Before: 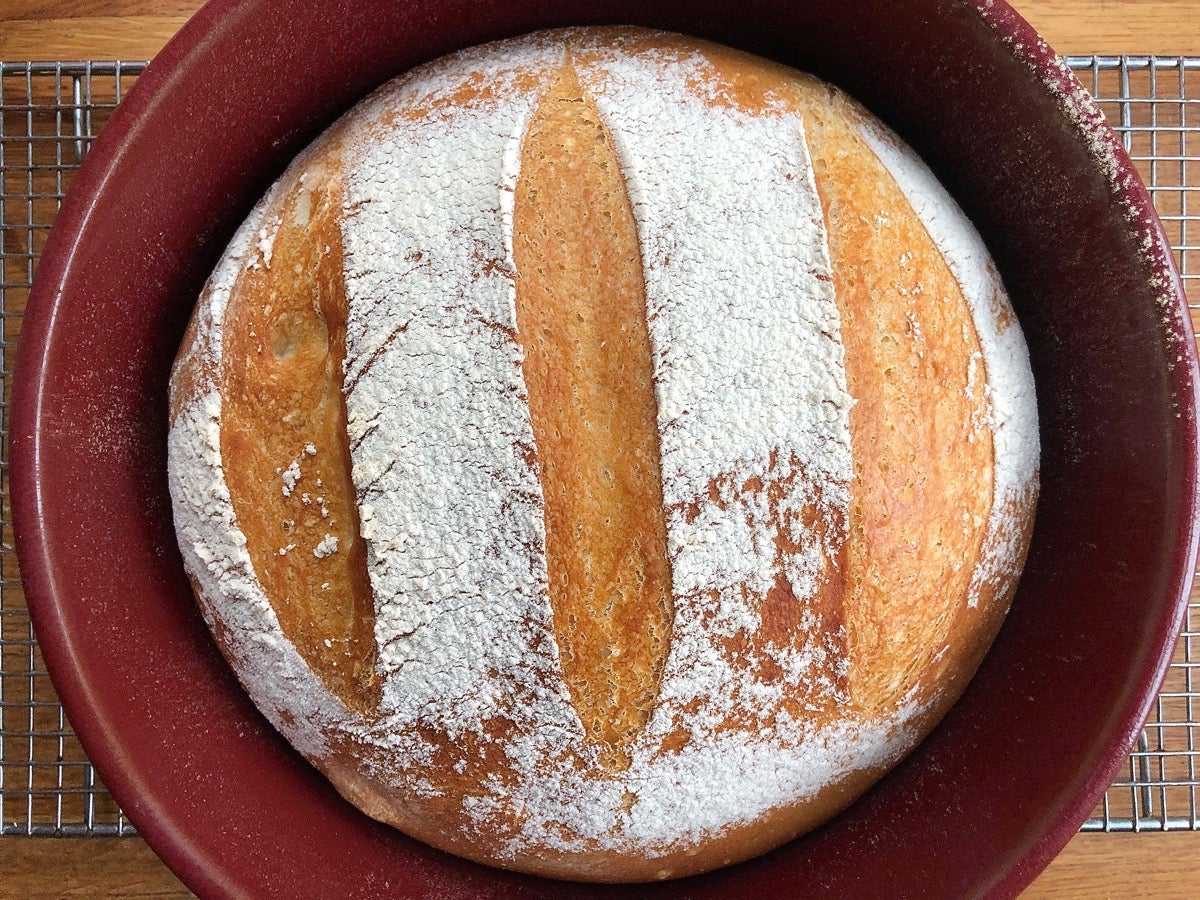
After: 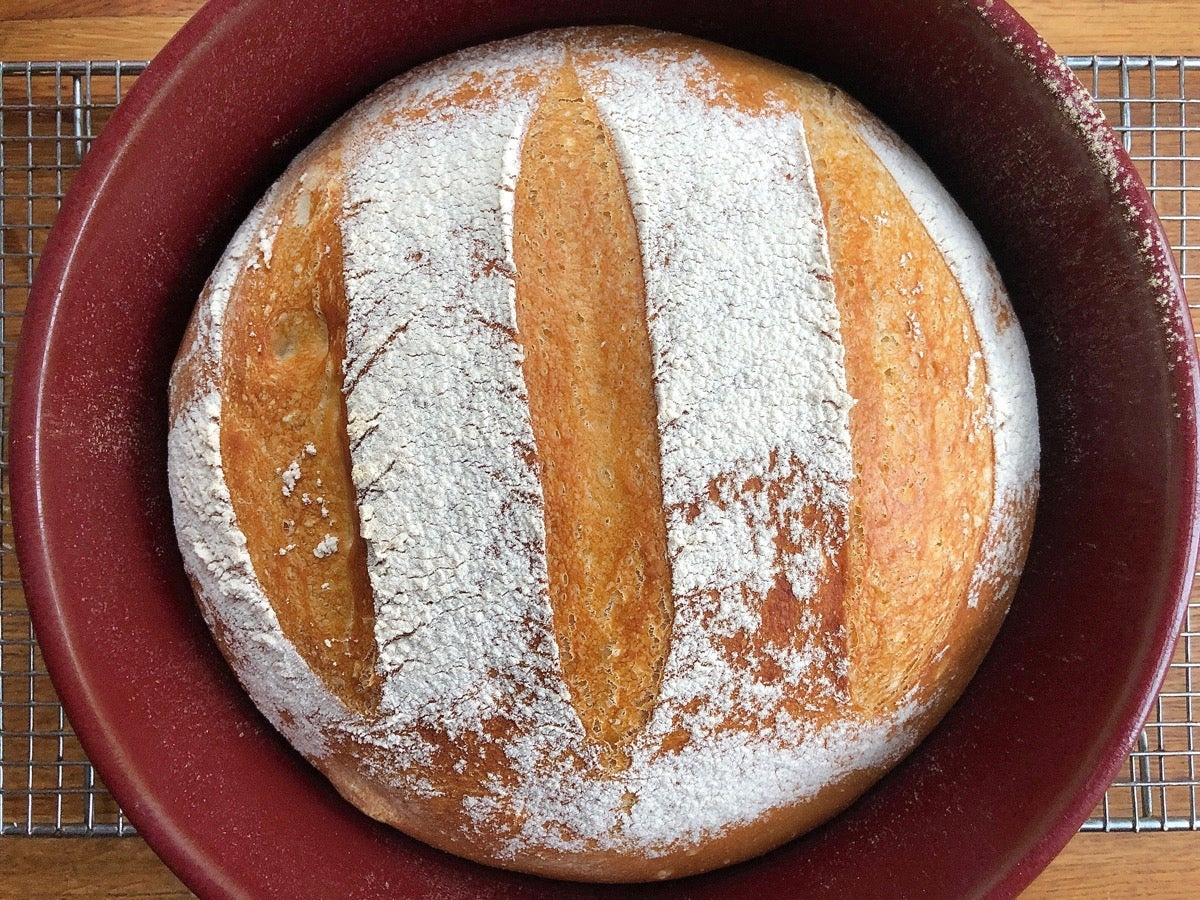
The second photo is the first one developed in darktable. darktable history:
shadows and highlights: shadows 25.87, highlights -25.75
